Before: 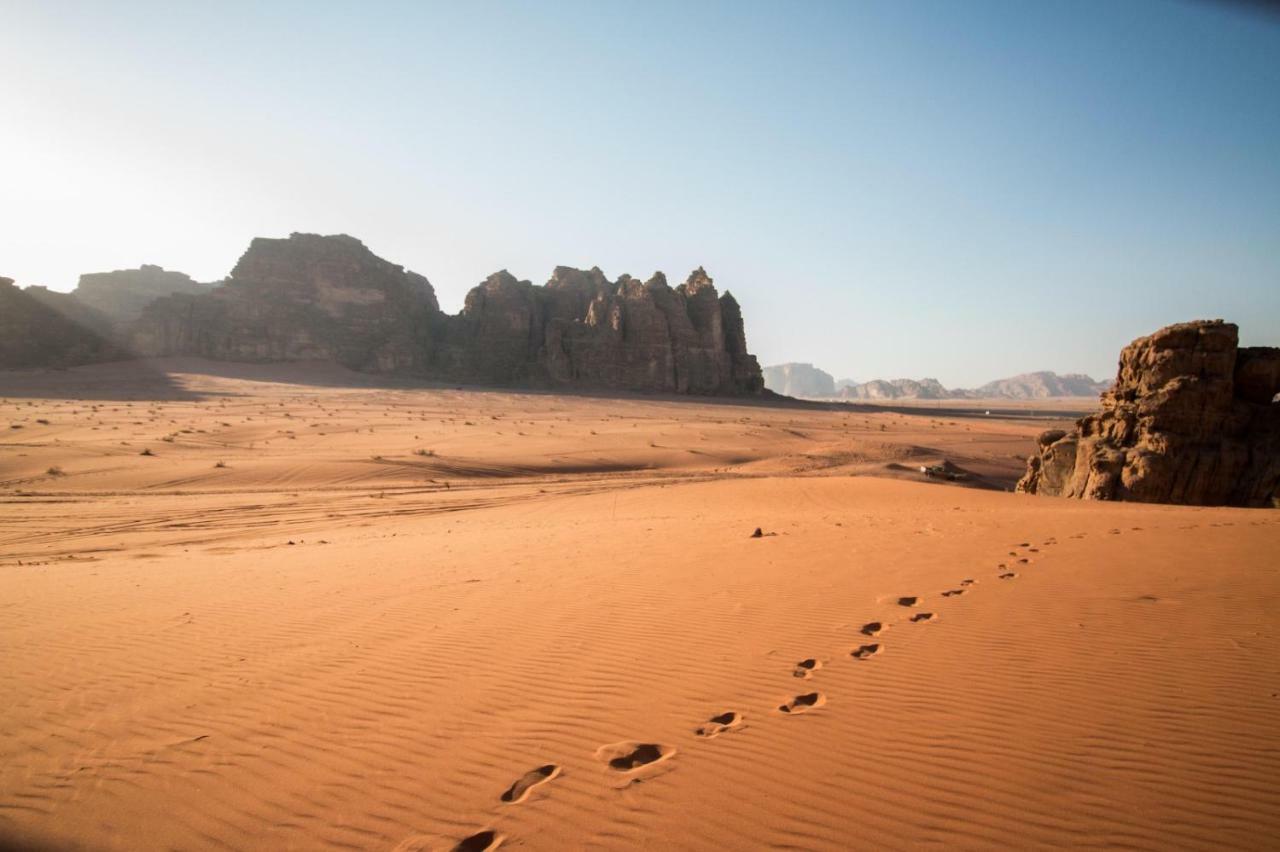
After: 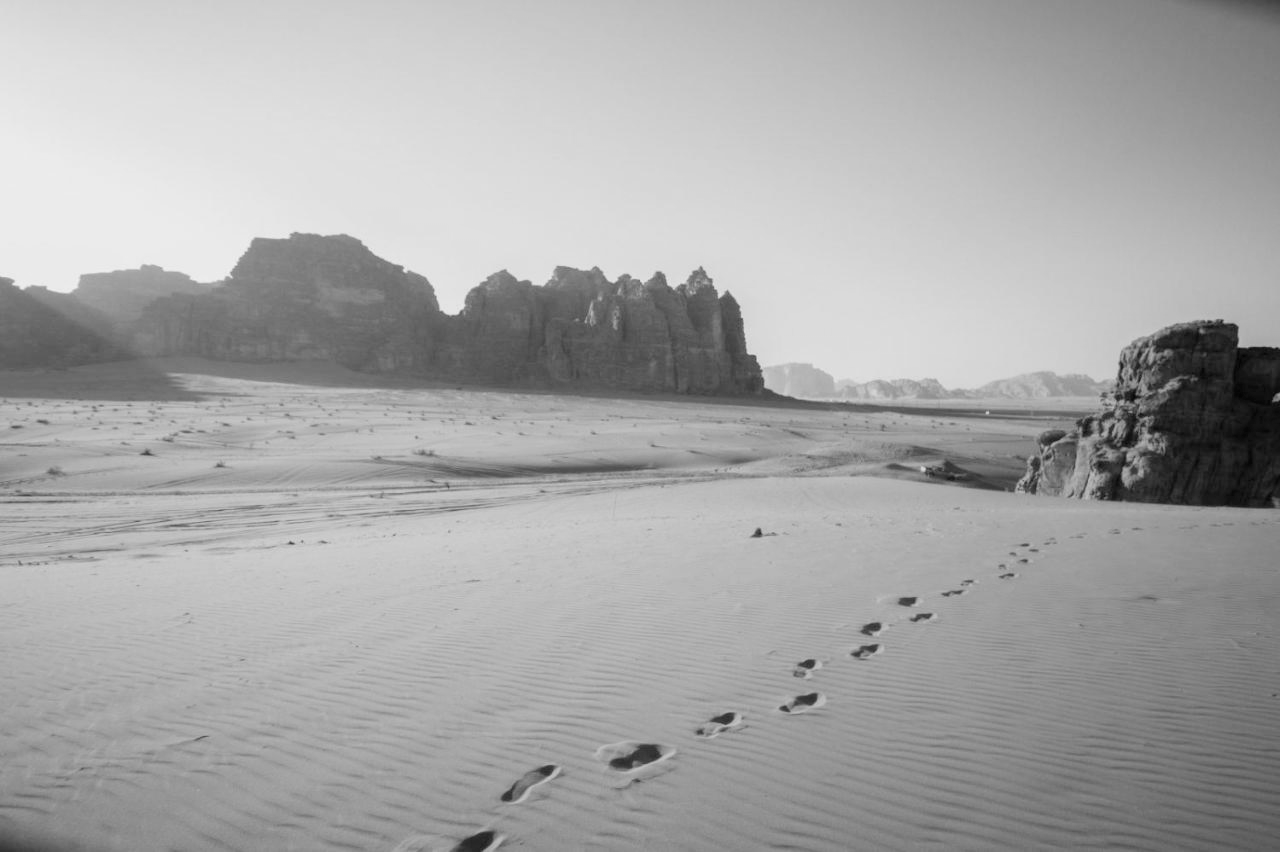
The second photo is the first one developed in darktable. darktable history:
exposure: compensate highlight preservation false
monochrome: a -71.75, b 75.82
contrast brightness saturation: brightness 0.18, saturation -0.5
